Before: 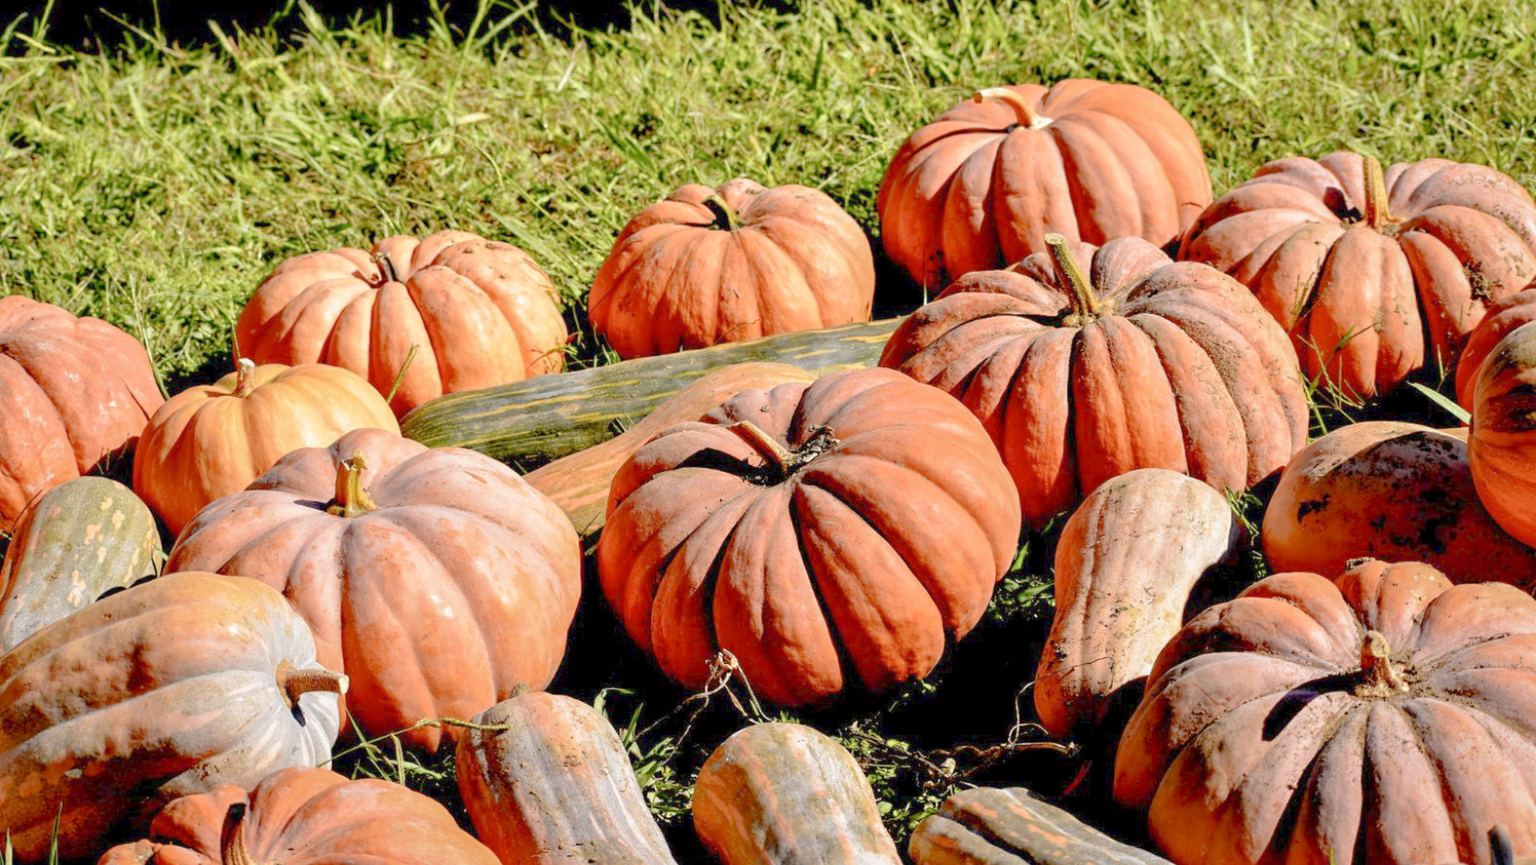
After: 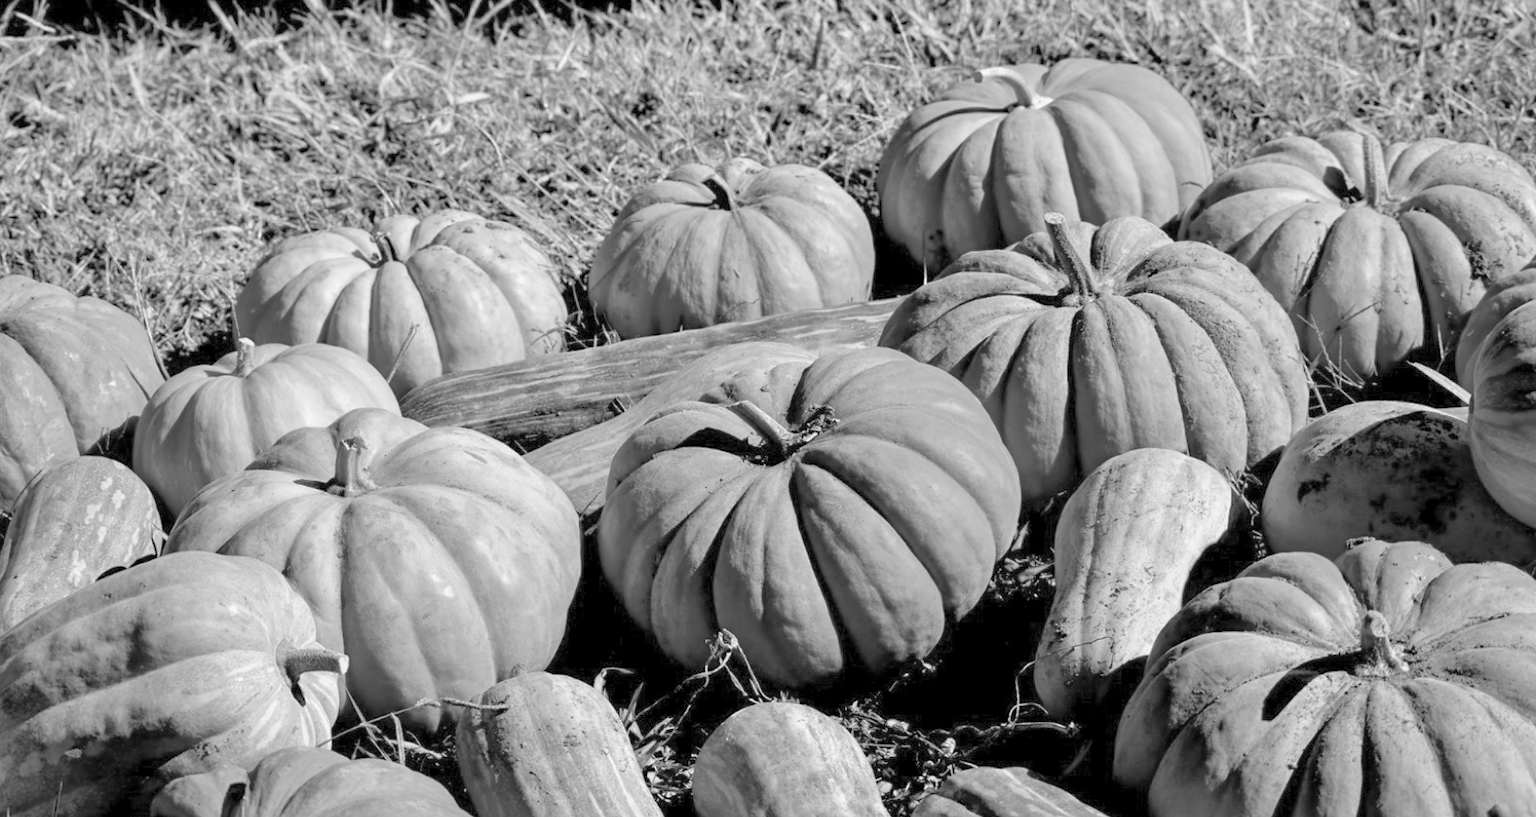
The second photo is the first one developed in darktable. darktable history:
crop and rotate: top 2.479%, bottom 3.018%
monochrome: on, module defaults
